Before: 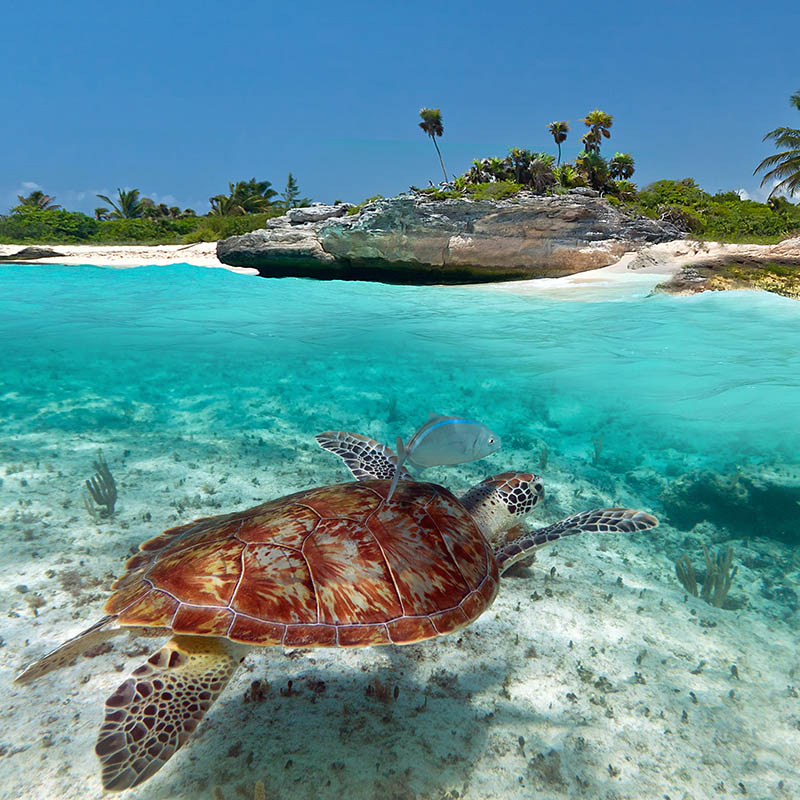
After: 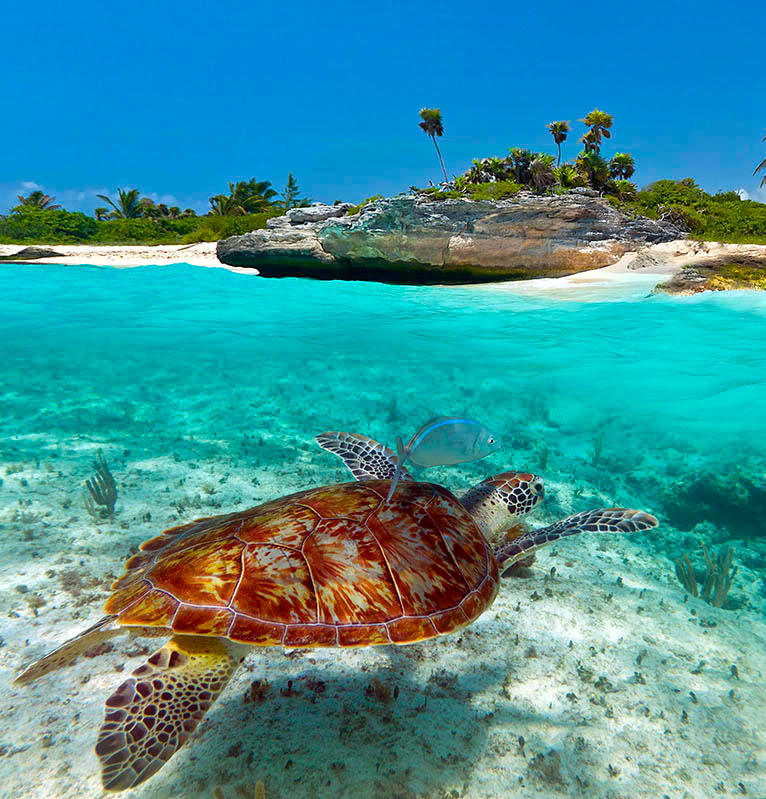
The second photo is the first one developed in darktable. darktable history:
local contrast: highlights 100%, shadows 100%, detail 120%, midtone range 0.2
crop: right 4.126%, bottom 0.031%
color balance rgb: linear chroma grading › global chroma 15%, perceptual saturation grading › global saturation 30%
